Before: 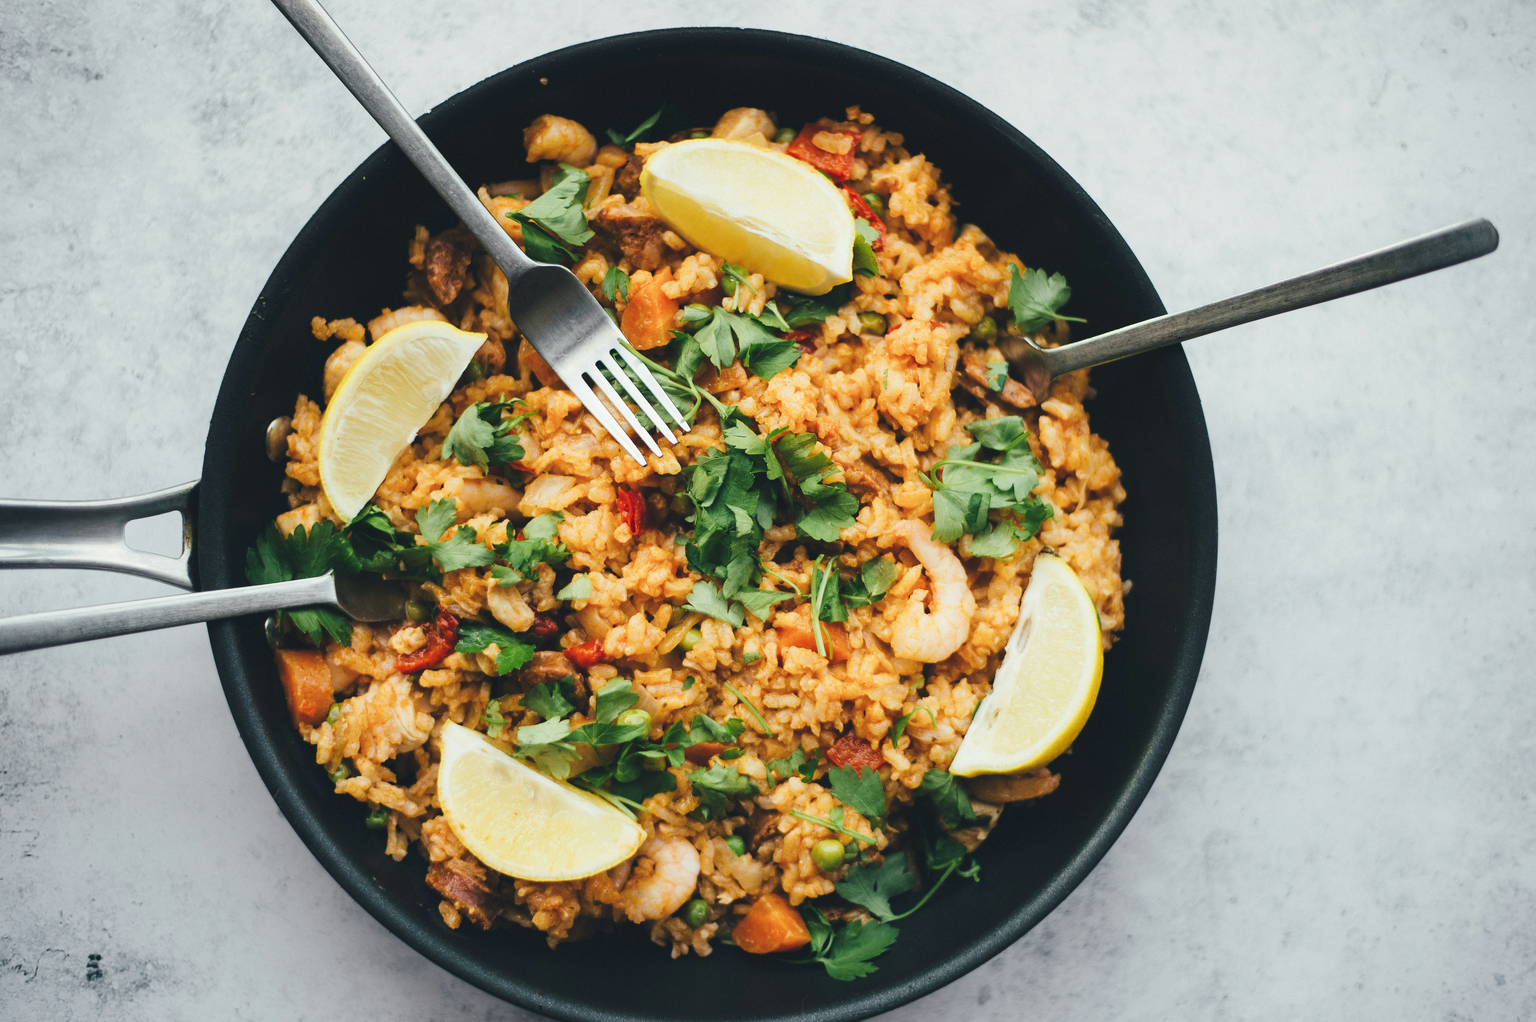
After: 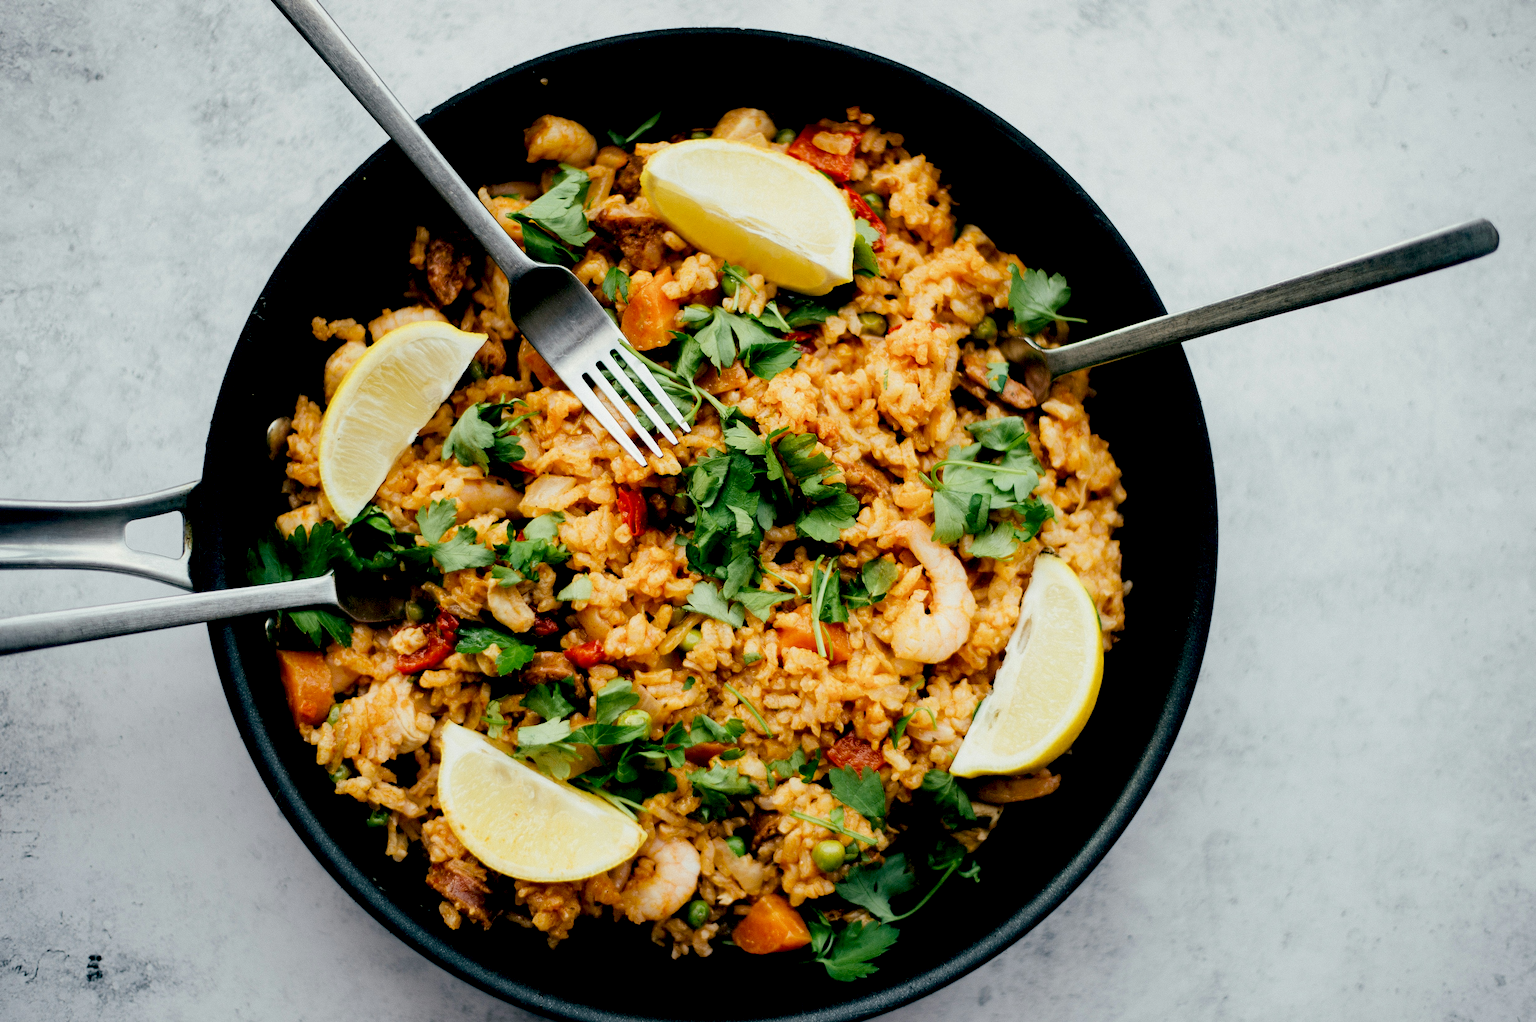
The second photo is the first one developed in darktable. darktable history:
exposure: black level correction 0.029, exposure -0.079 EV, compensate exposure bias true, compensate highlight preservation false
